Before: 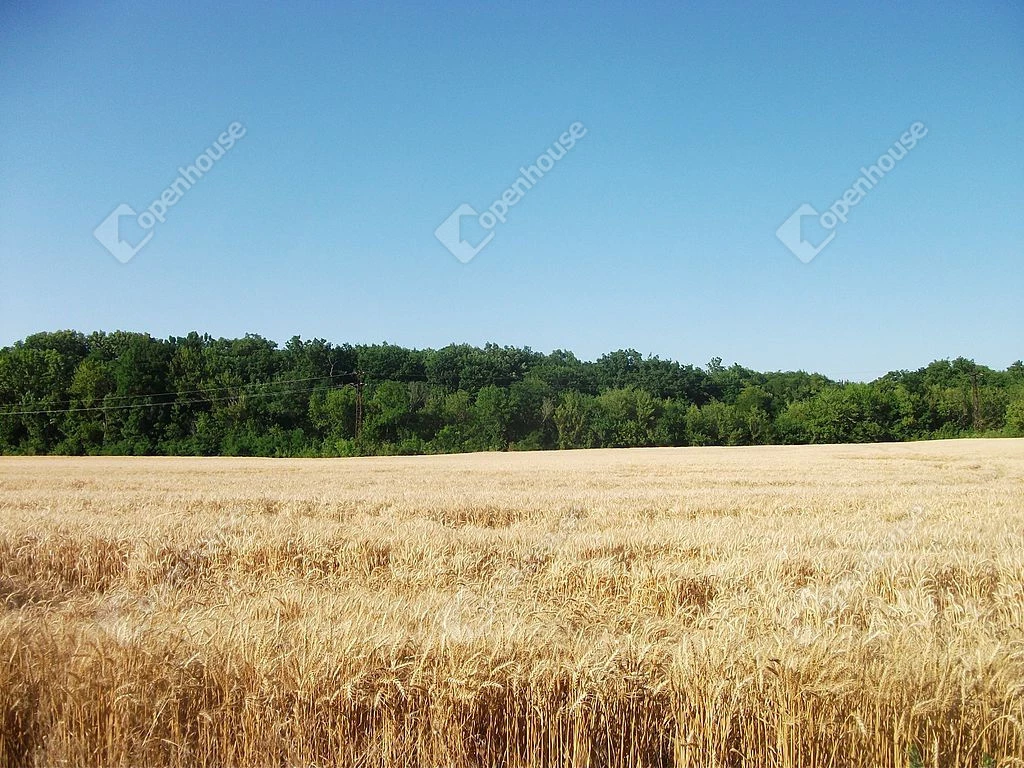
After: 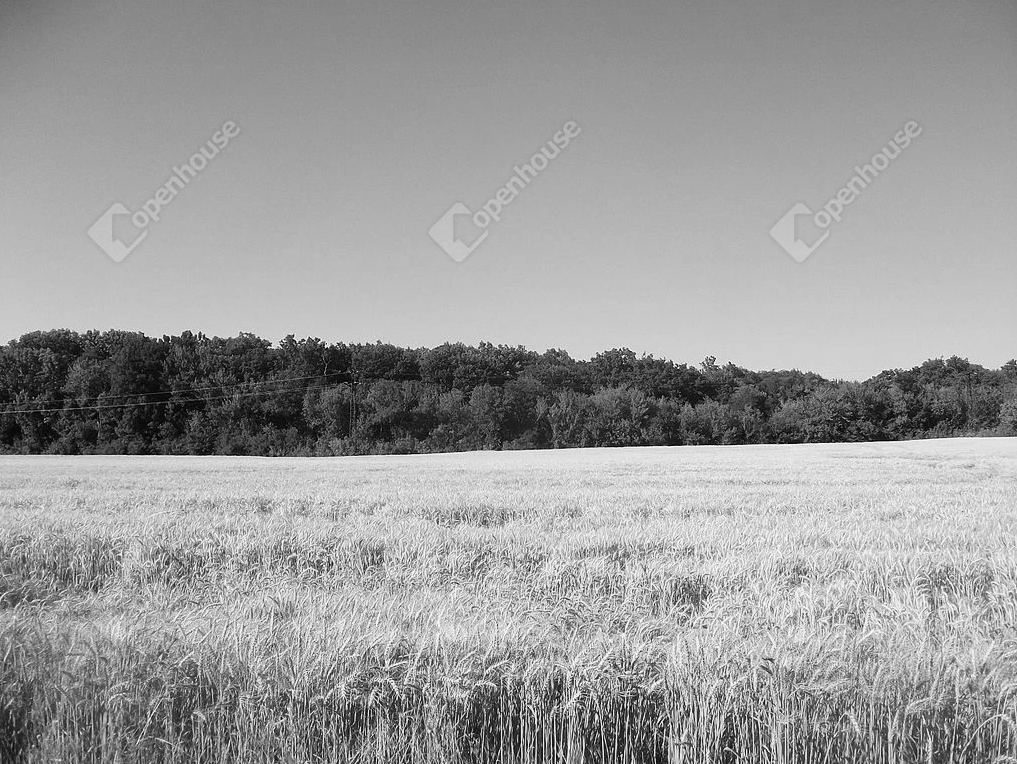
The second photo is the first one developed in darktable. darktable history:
crop and rotate: left 0.614%, top 0.179%, bottom 0.309%
monochrome: a -6.99, b 35.61, size 1.4
